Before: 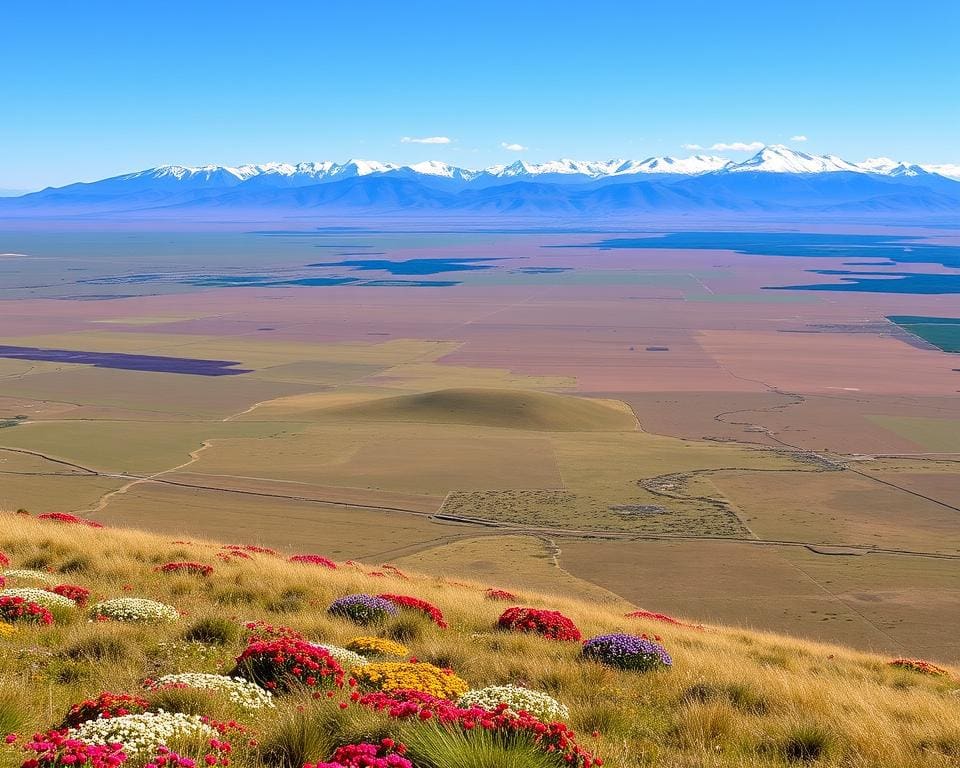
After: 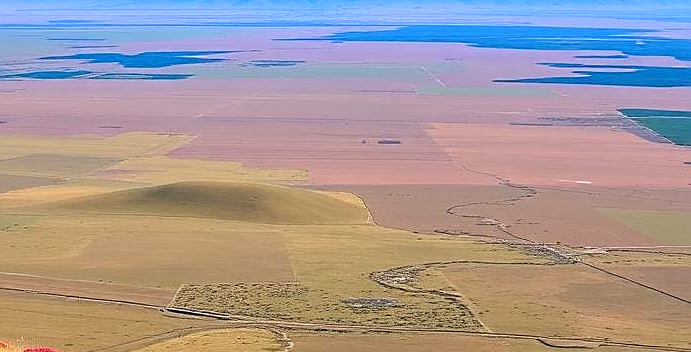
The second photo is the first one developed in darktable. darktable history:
crop and rotate: left 27.938%, top 27.046%, bottom 27.046%
exposure: black level correction 0.001, exposure 0.5 EV, compensate exposure bias true, compensate highlight preservation false
sharpen: on, module defaults
